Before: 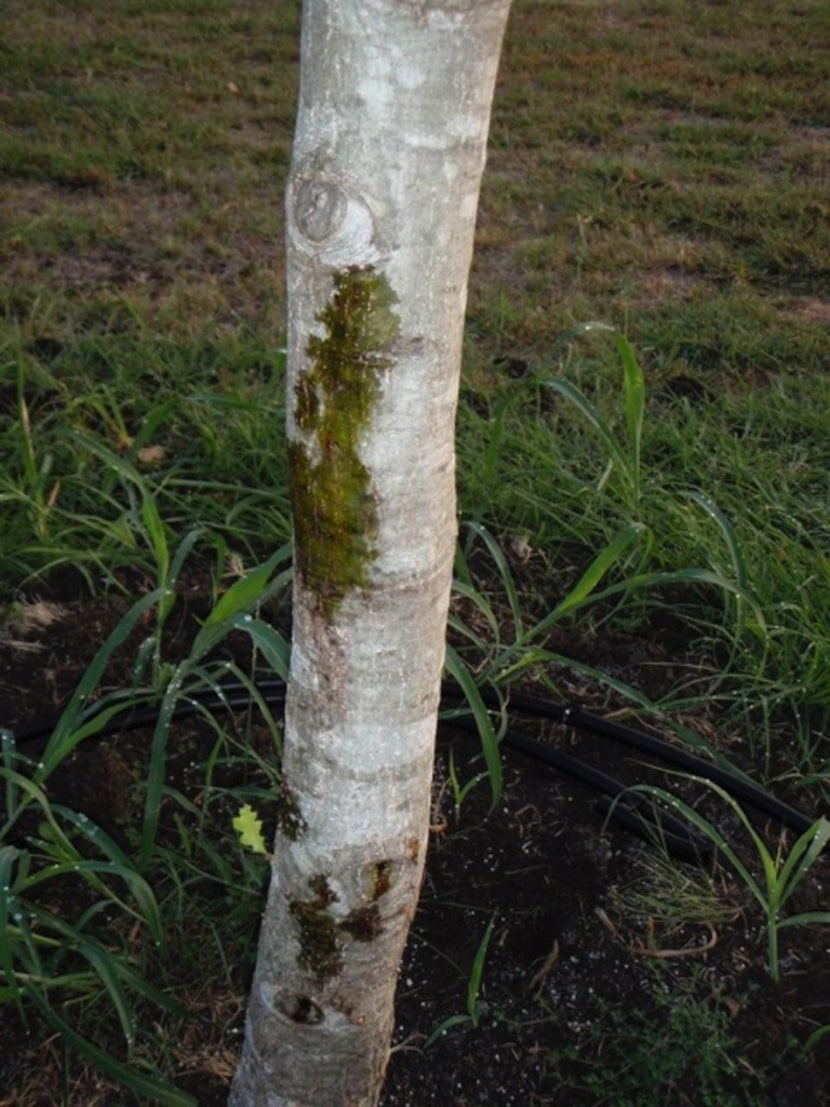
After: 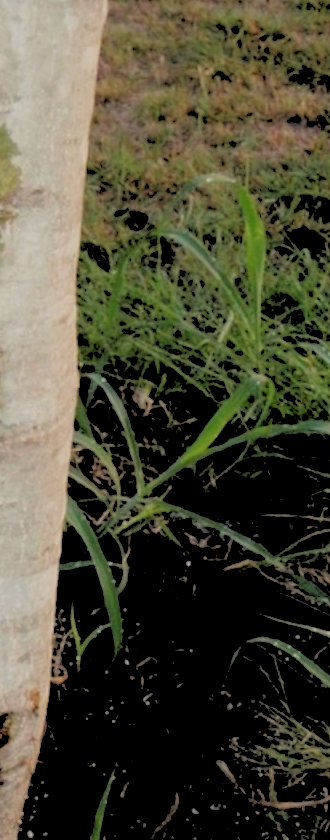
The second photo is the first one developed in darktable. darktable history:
crop: left 45.721%, top 13.393%, right 14.118%, bottom 10.01%
rgb levels: levels [[0.027, 0.429, 0.996], [0, 0.5, 1], [0, 0.5, 1]]
white balance: red 1.045, blue 0.932
filmic rgb: black relative exposure -13 EV, threshold 3 EV, target white luminance 85%, hardness 6.3, latitude 42.11%, contrast 0.858, shadows ↔ highlights balance 8.63%, color science v4 (2020), enable highlight reconstruction true
